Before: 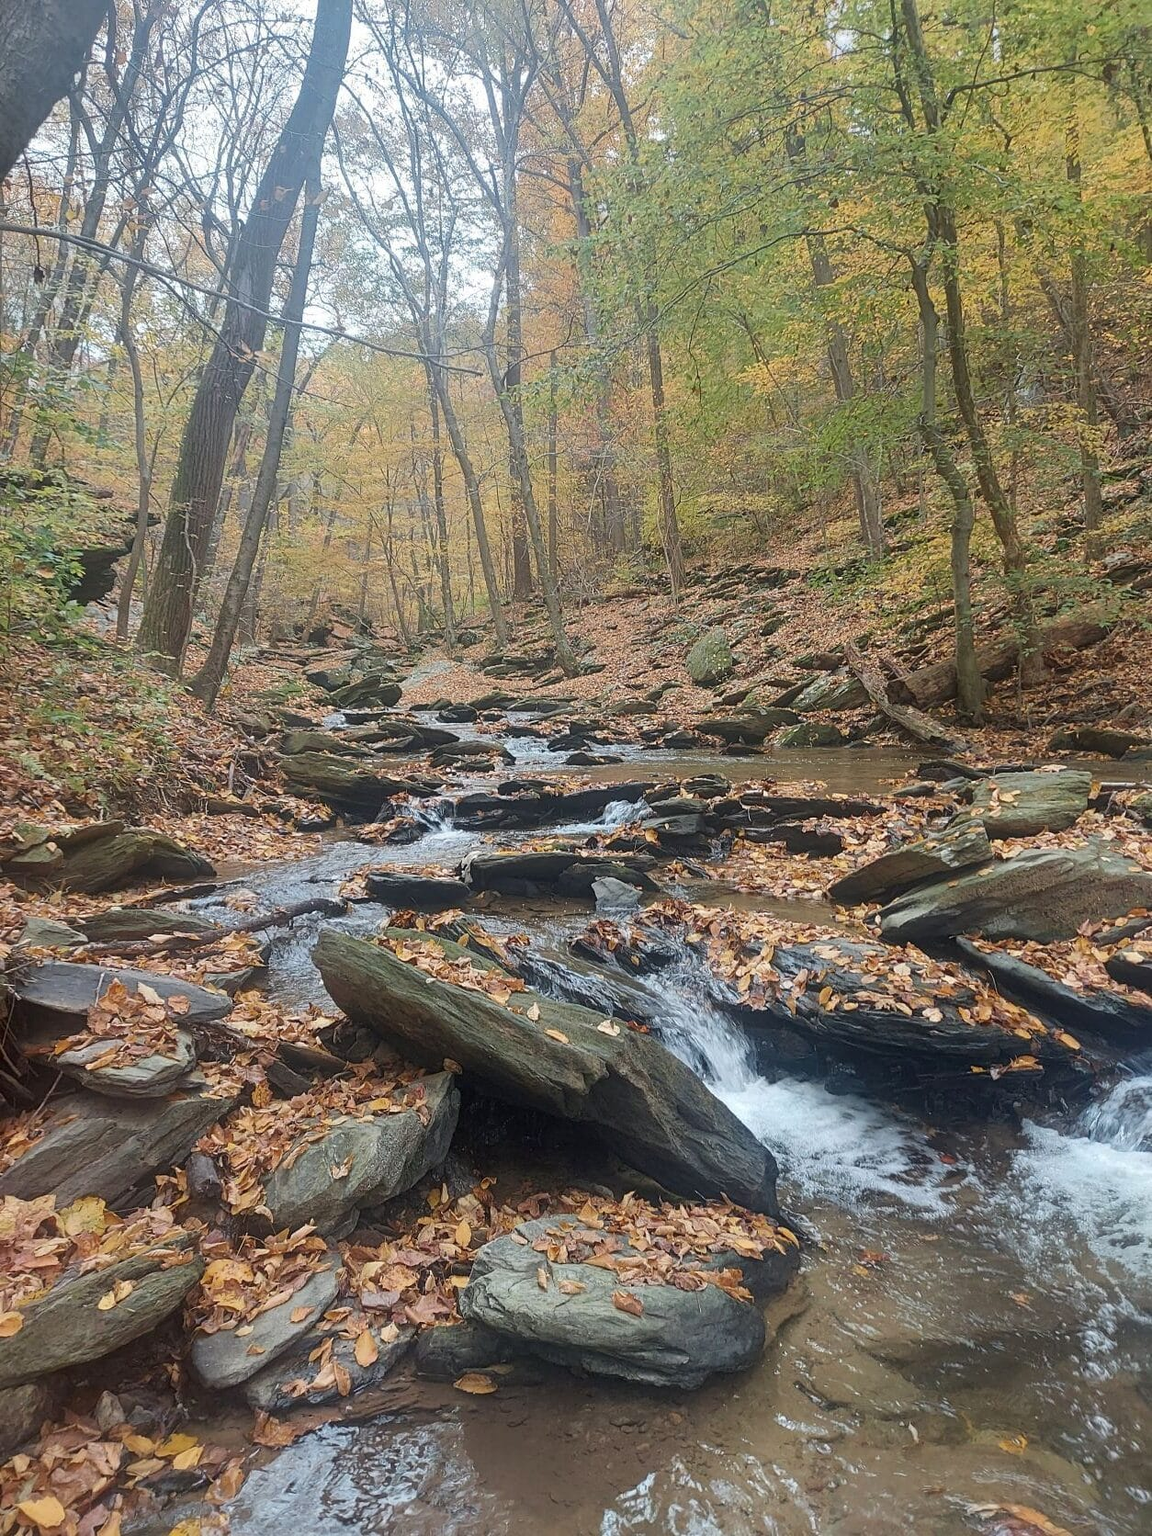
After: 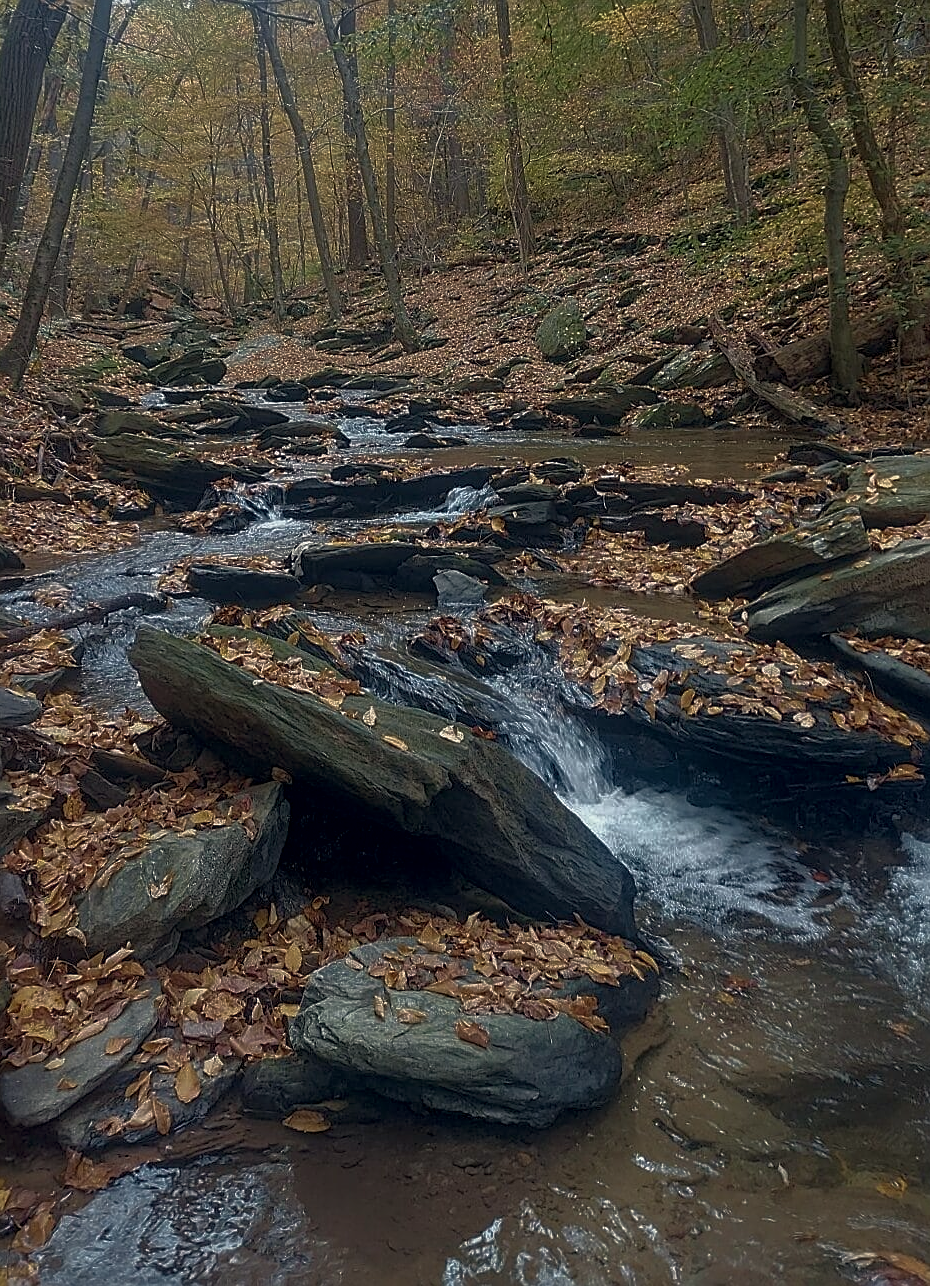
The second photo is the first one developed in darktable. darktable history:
crop: left 16.875%, top 23.054%, right 8.896%
base curve: curves: ch0 [(0, 0) (0.564, 0.291) (0.802, 0.731) (1, 1)]
exposure: black level correction 0.001, exposure -0.203 EV, compensate highlight preservation false
sharpen: on, module defaults
color correction: highlights a* 0.304, highlights b* 2.72, shadows a* -1.15, shadows b* -4.77
velvia: on, module defaults
local contrast: on, module defaults
